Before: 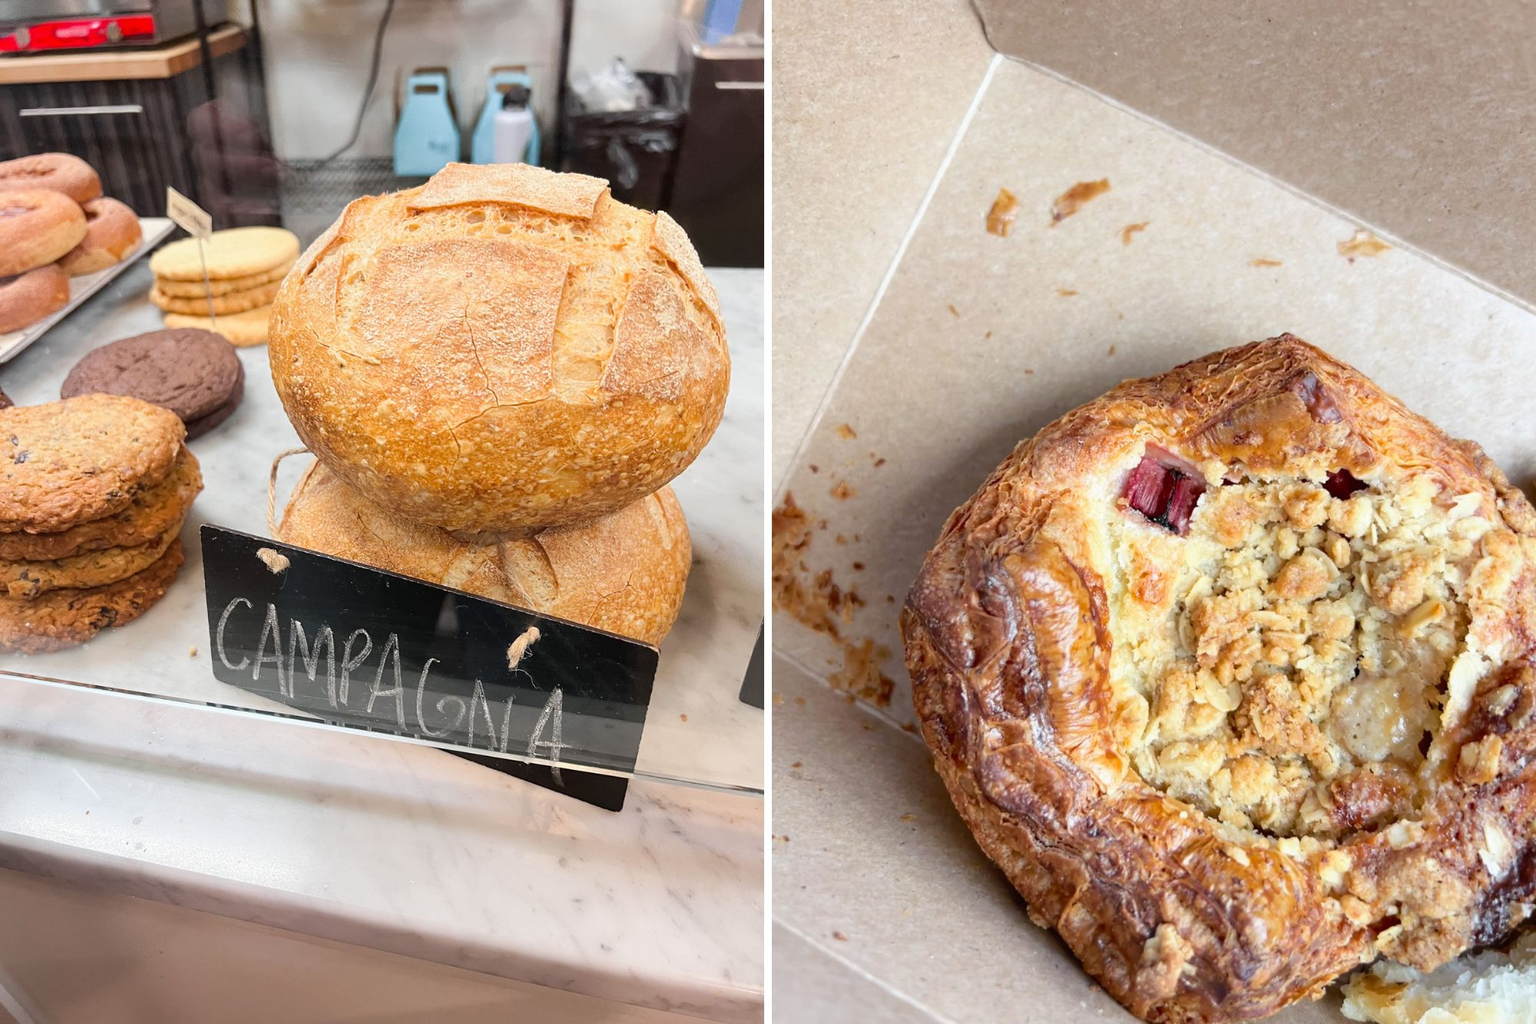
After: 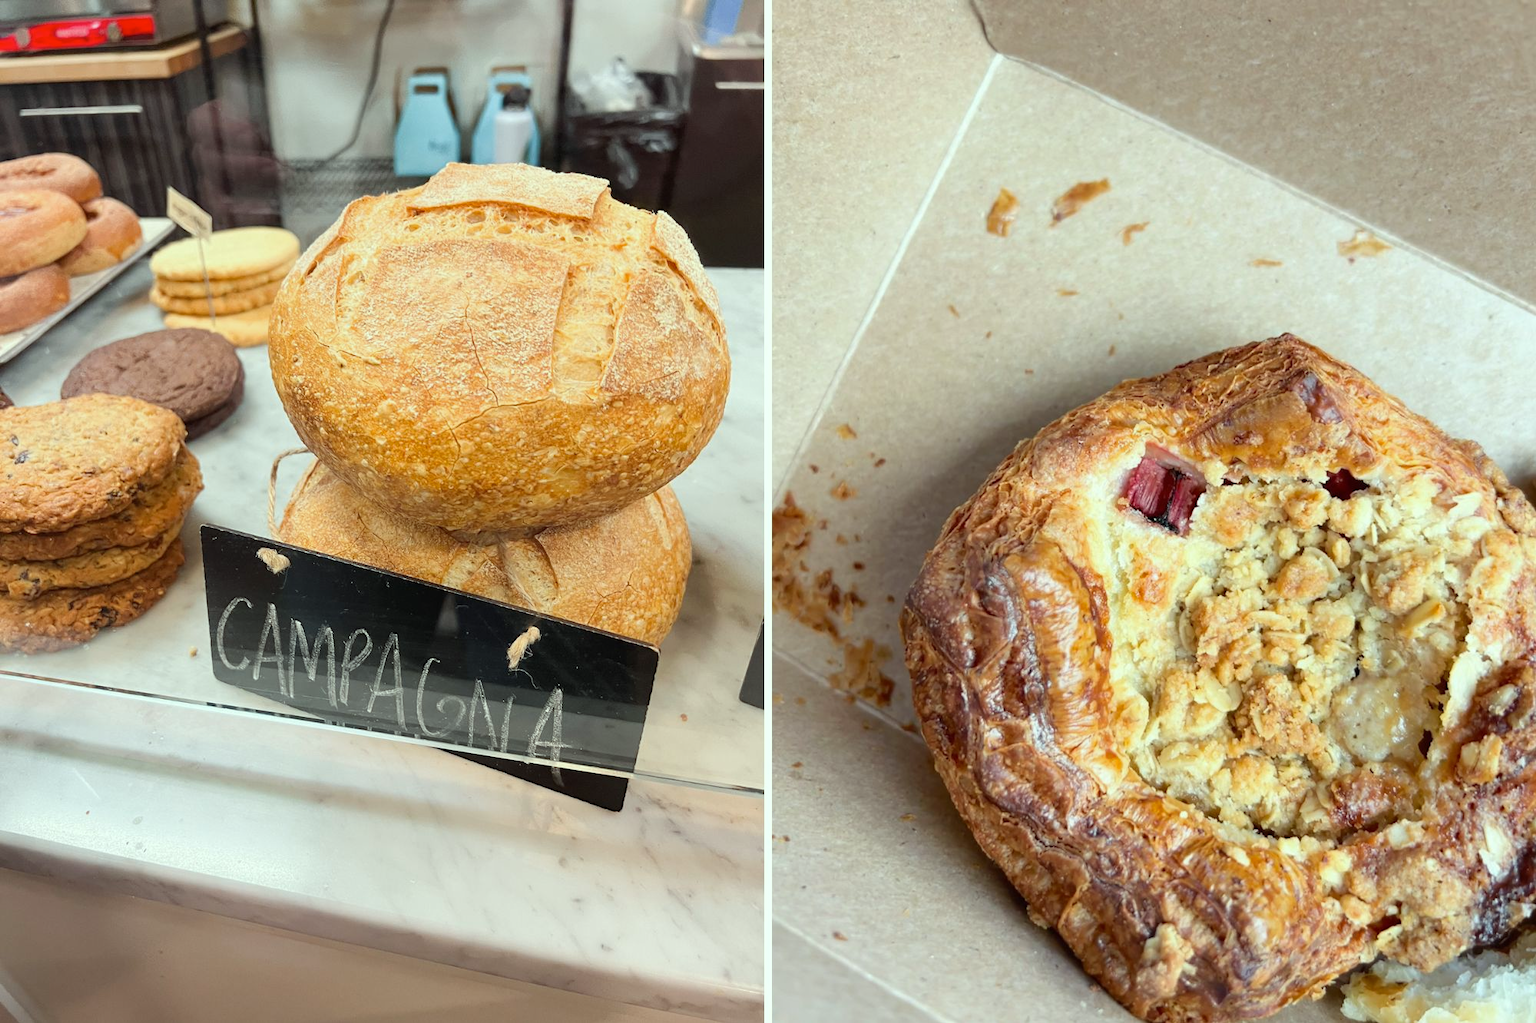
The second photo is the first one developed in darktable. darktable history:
color correction: highlights a* -8.29, highlights b* 3.38
